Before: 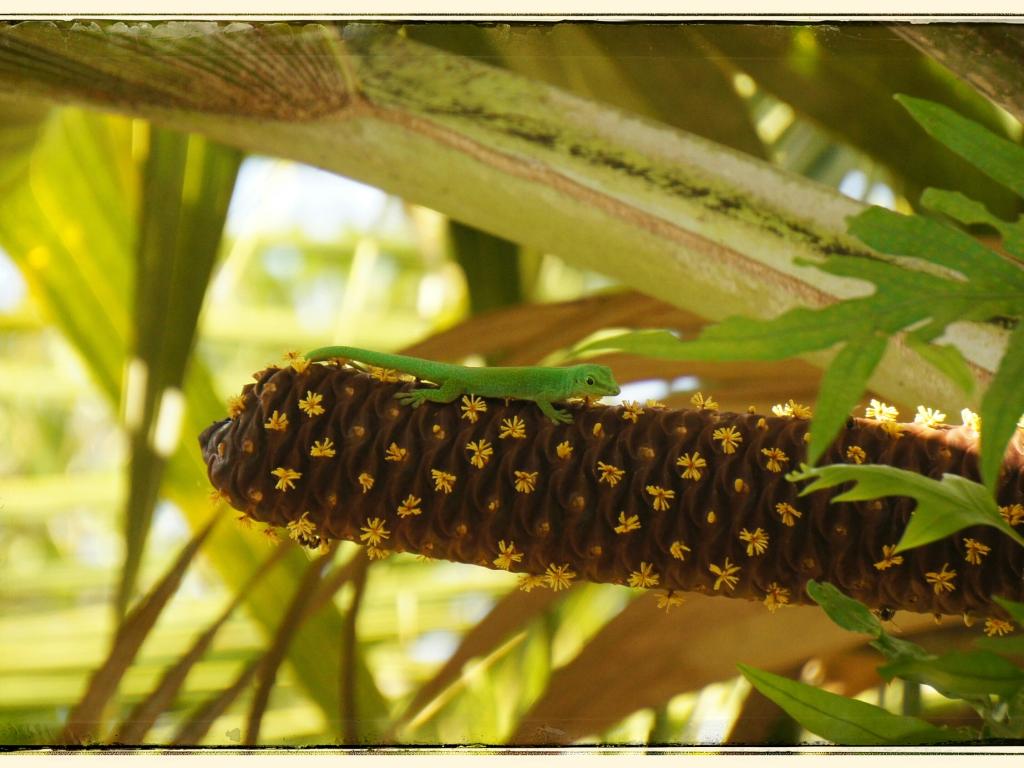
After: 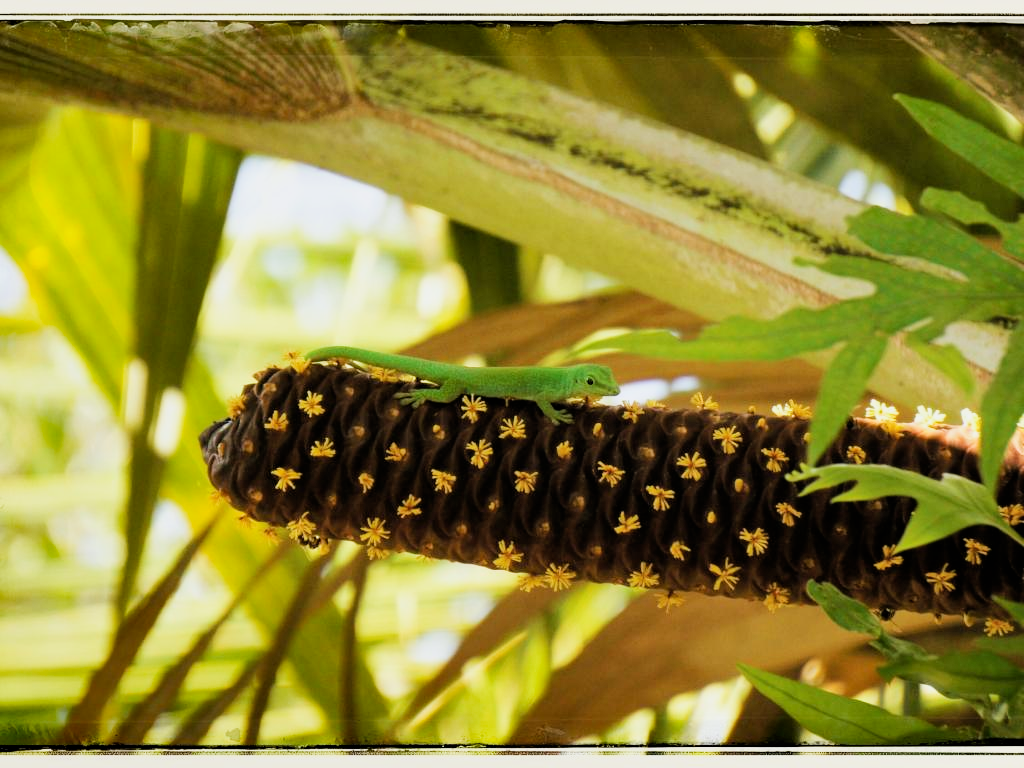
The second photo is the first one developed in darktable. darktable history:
white balance: red 0.983, blue 1.036
shadows and highlights: low approximation 0.01, soften with gaussian
filmic rgb: black relative exposure -5 EV, hardness 2.88, contrast 1.2, highlights saturation mix -30%
exposure: exposure 0.6 EV, compensate highlight preservation false
